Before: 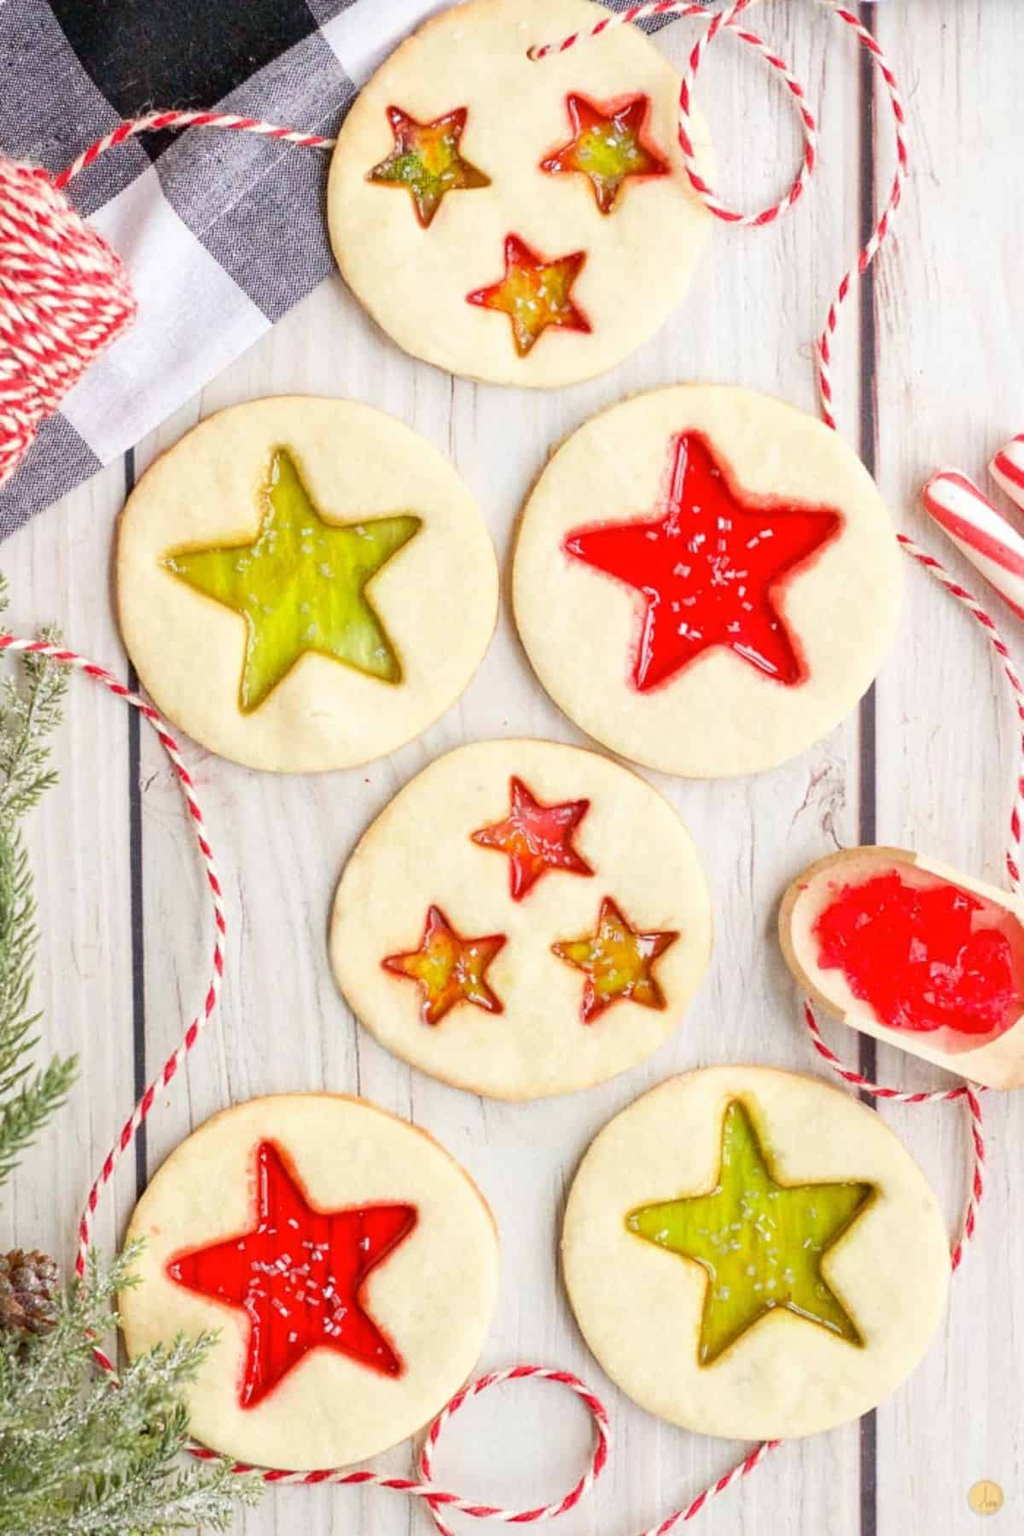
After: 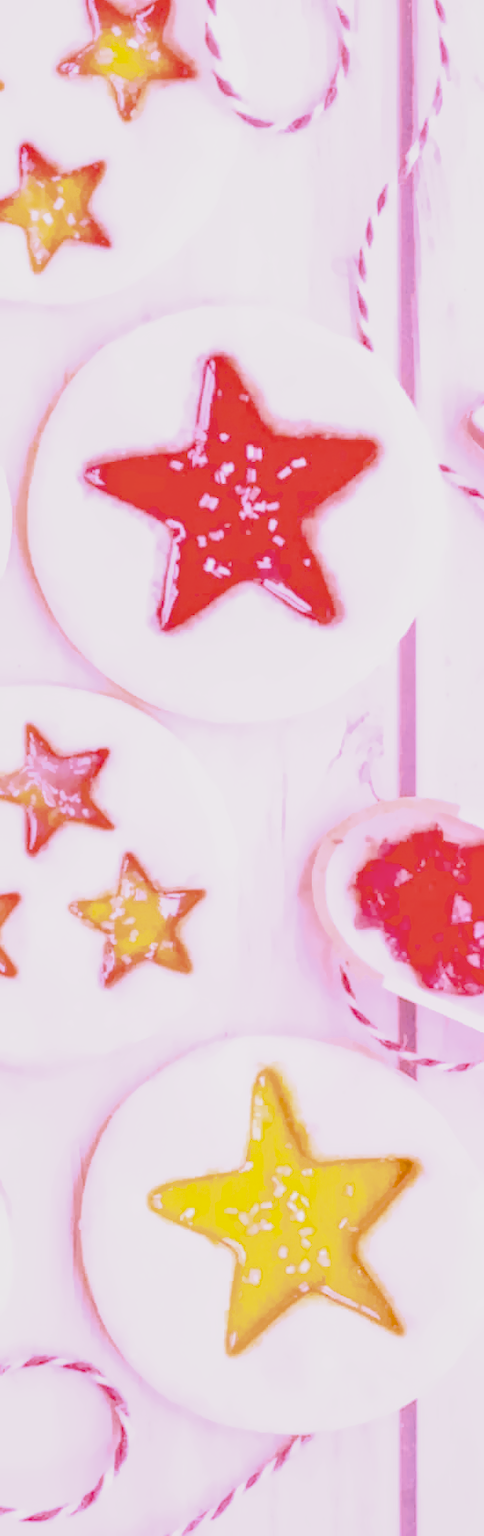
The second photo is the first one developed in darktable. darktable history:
filmic rgb "scene-referred default": black relative exposure -7.65 EV, white relative exposure 4.56 EV, hardness 3.61
crop: left 47.628%, top 6.643%, right 7.874%
raw chromatic aberrations: on, module defaults
color balance rgb: perceptual saturation grading › global saturation 25%, global vibrance 20%
highlight reconstruction: method reconstruct color, iterations 1, diameter of reconstruction 64 px
hot pixels: on, module defaults
lens correction: scale 1.01, crop 1, focal 85, aperture 2.8, distance 7.77, camera "Canon EOS RP", lens "Canon RF 85mm F2 MACRO IS STM"
tone equalizer "mask blending: all purposes": on, module defaults
exposure: black level correction 0.001, exposure 0.955 EV, compensate exposure bias true, compensate highlight preservation false
haze removal: compatibility mode true, adaptive false
tone curve: curves: ch0 [(0, 0) (0.915, 0.89) (1, 1)]
shadows and highlights: shadows 25, highlights -25
white balance: red 1.865, blue 1.754
denoise (profiled): preserve shadows 1.11, scattering 0.121, a [-1, 0, 0], b [0, 0, 0], y [[0.5 ×7] ×4, [0.507, 0.516, 0.526, 0.531, 0.526, 0.516, 0.507], [0.5 ×7]], compensate highlight preservation false
local contrast: detail 130%
